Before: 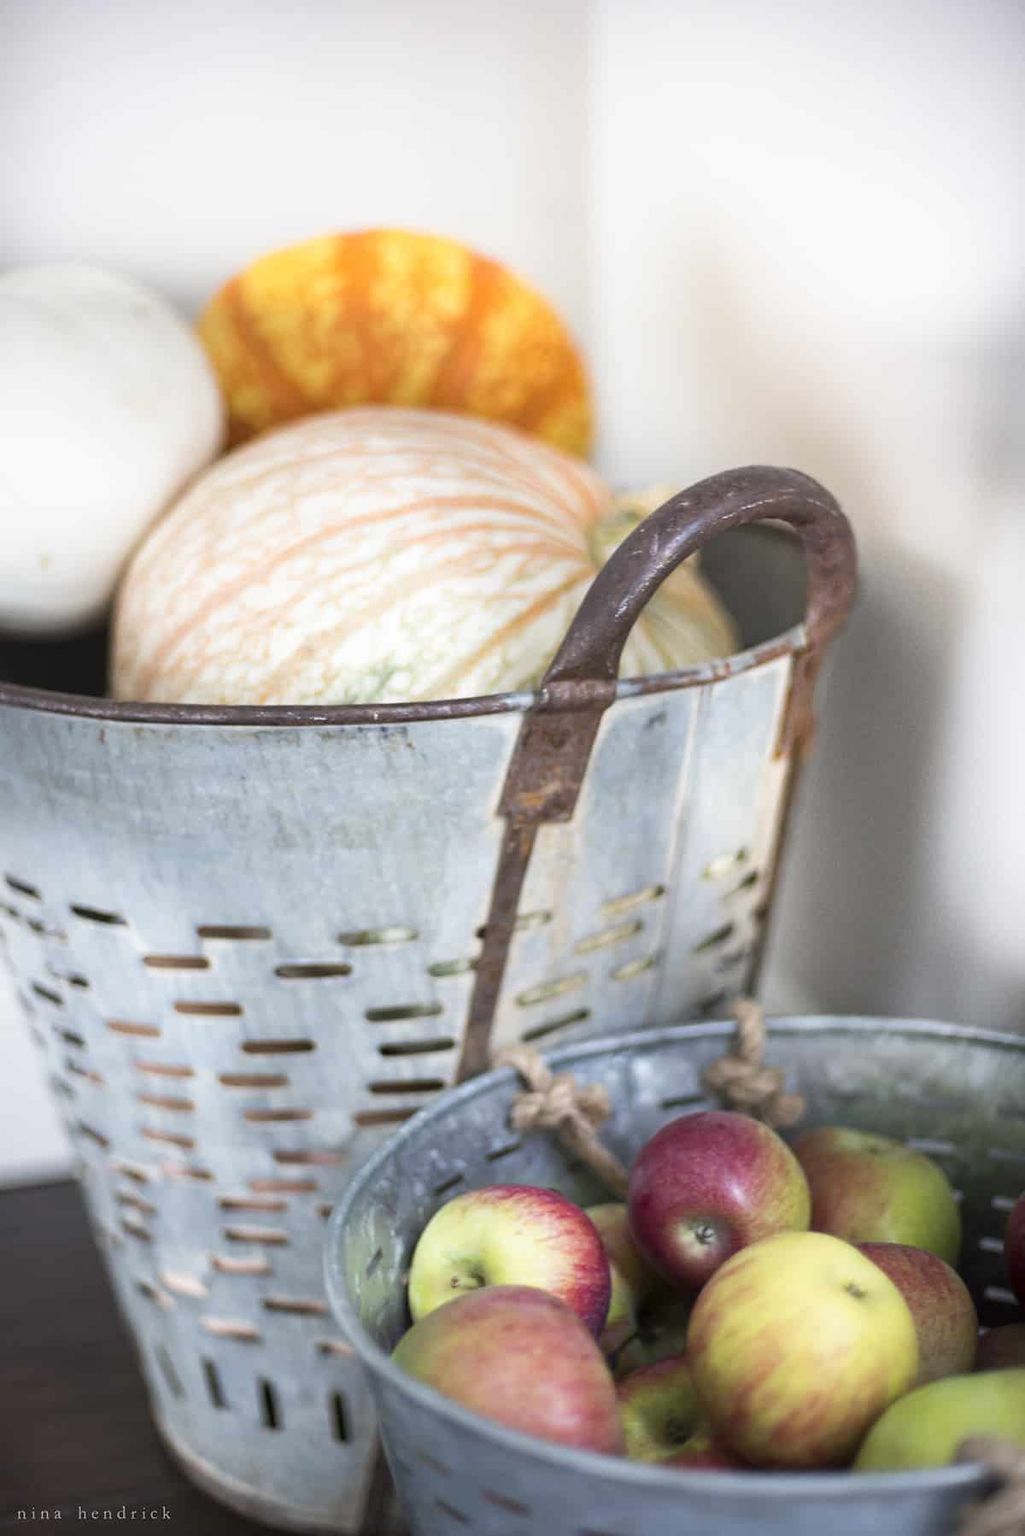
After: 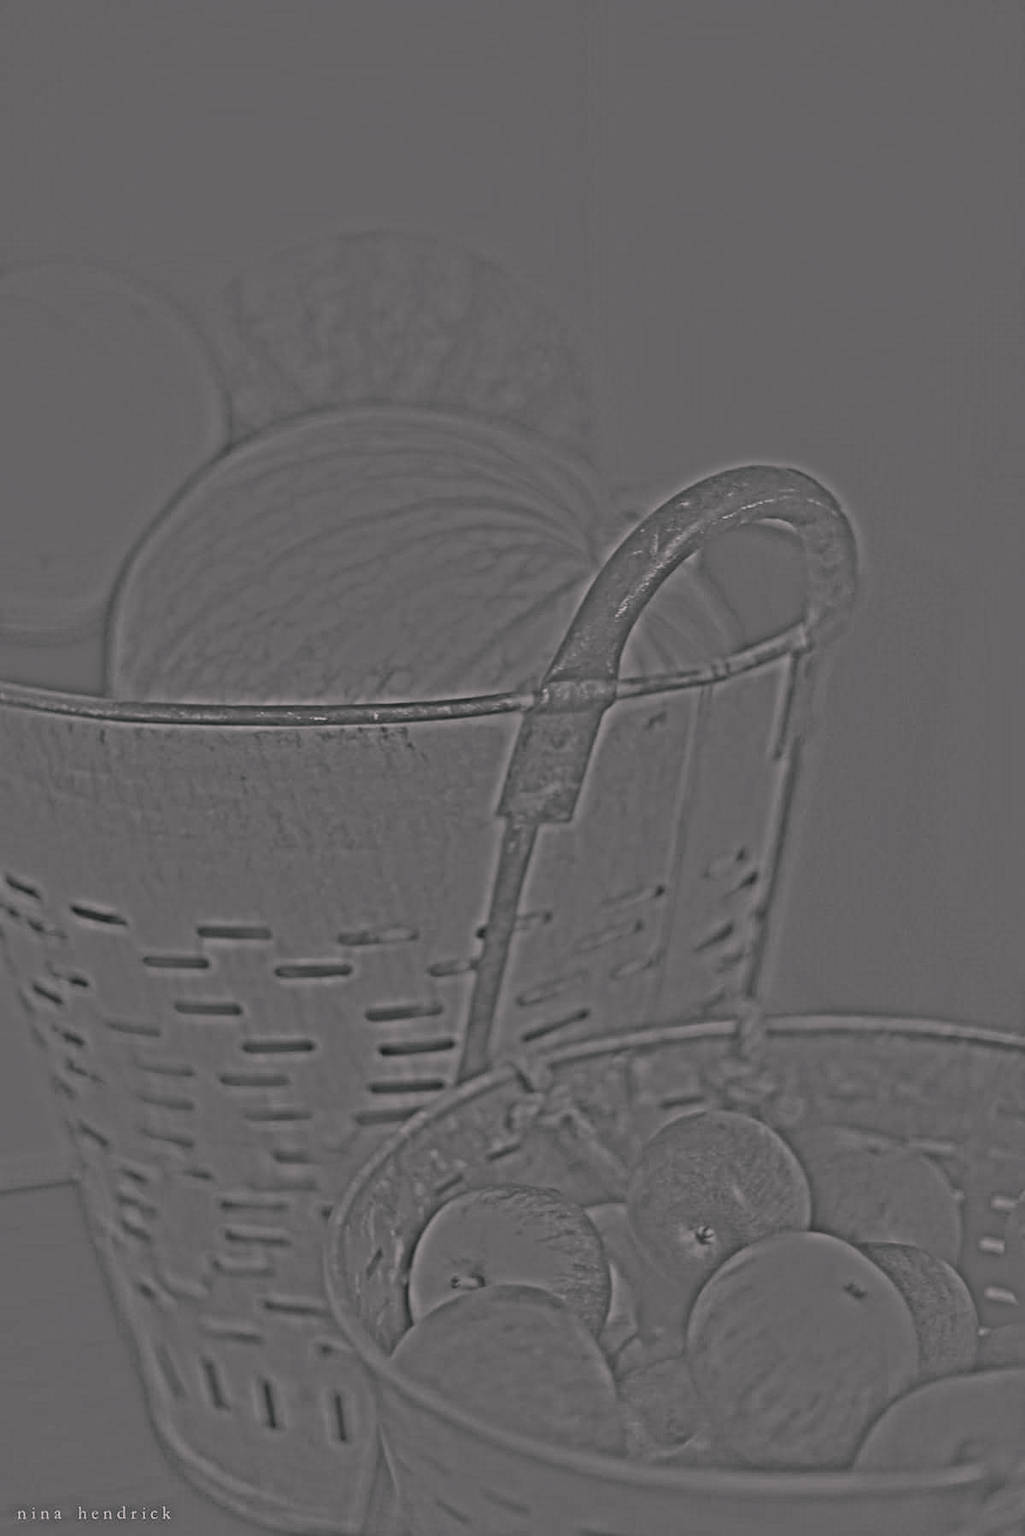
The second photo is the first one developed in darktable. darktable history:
highpass: sharpness 25.84%, contrast boost 14.94%
contrast brightness saturation: contrast 0.2, brightness -0.11, saturation 0.1
color balance rgb: shadows lift › chroma 2%, shadows lift › hue 217.2°, power › chroma 0.25%, power › hue 60°, highlights gain › chroma 1.5%, highlights gain › hue 309.6°, global offset › luminance -0.25%, perceptual saturation grading › global saturation 15%, global vibrance 15%
